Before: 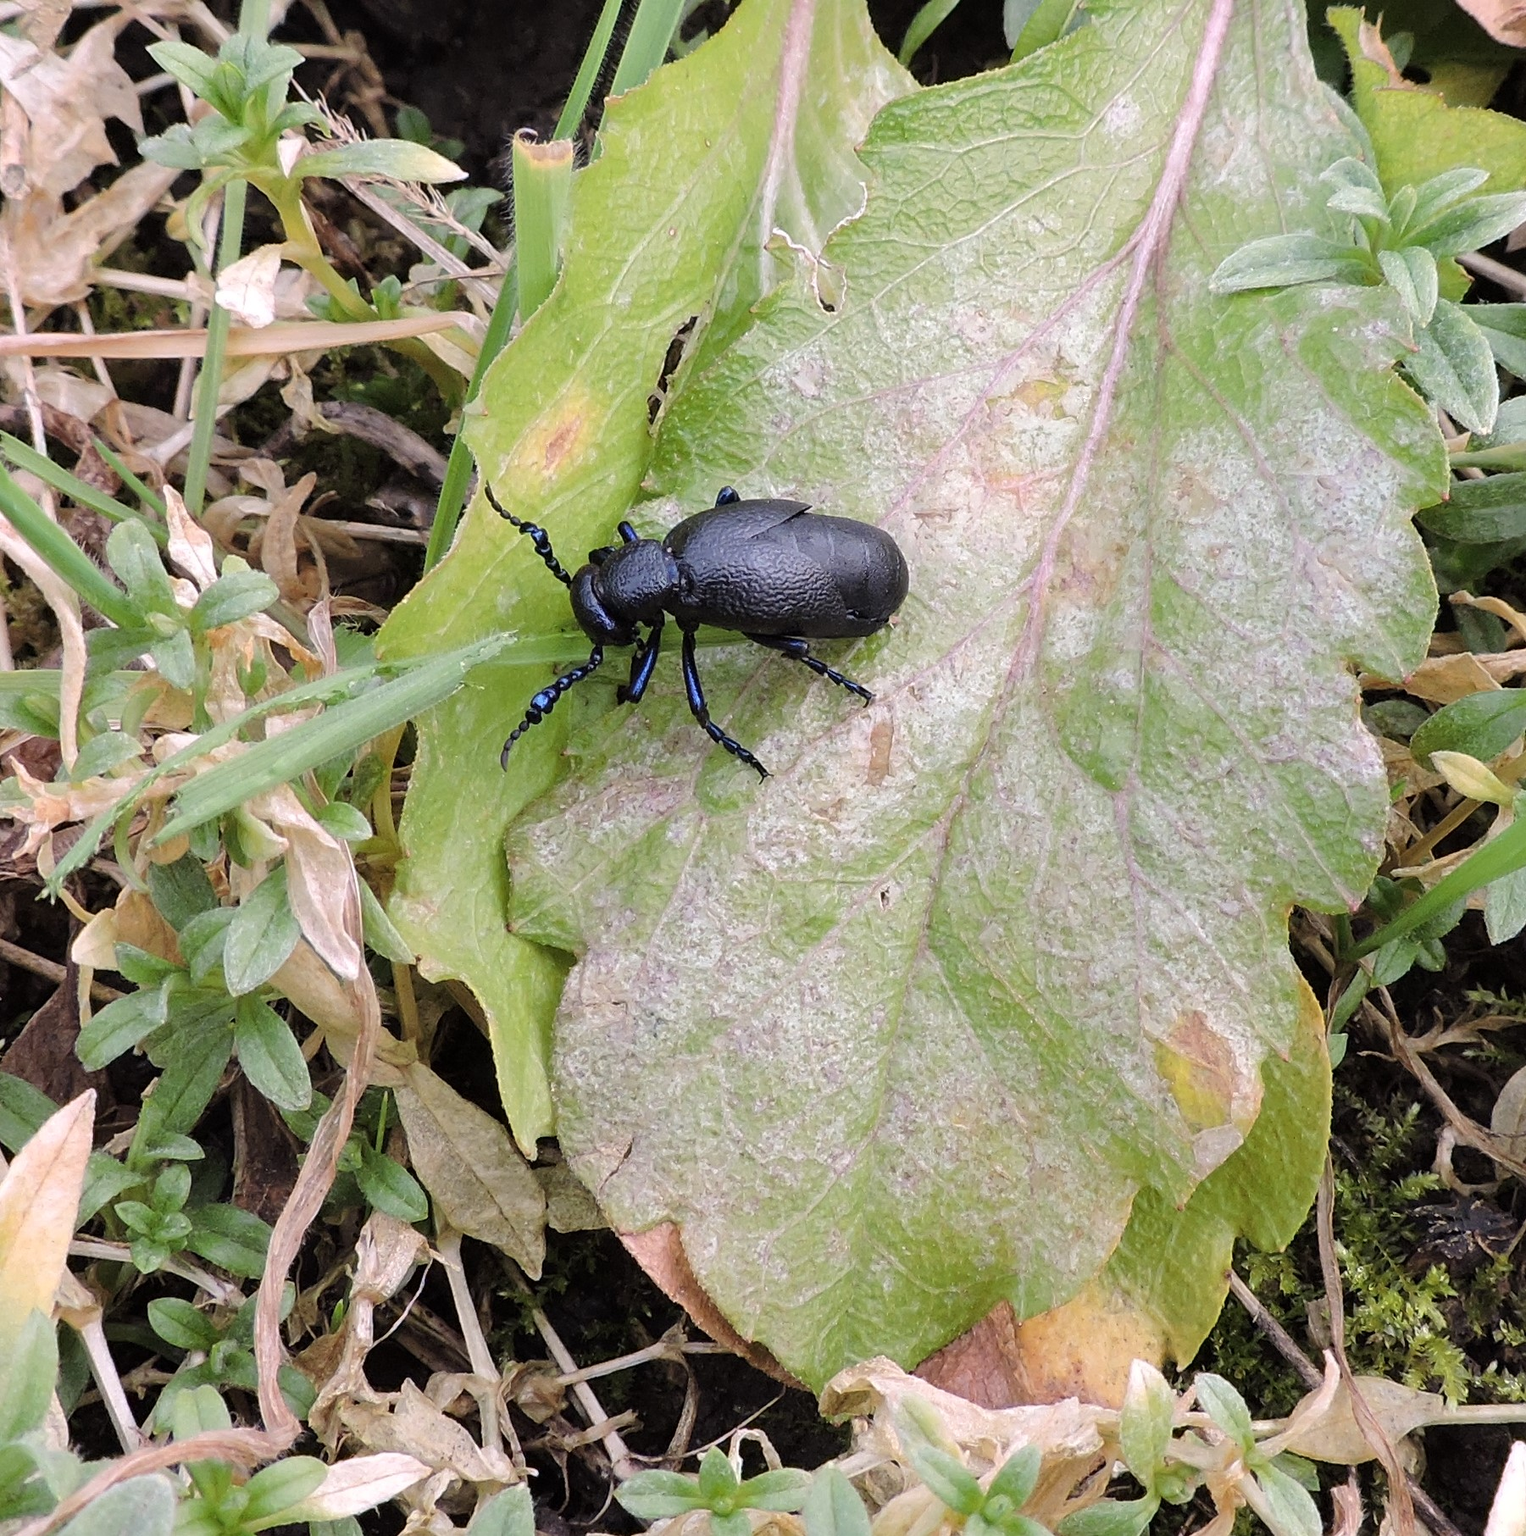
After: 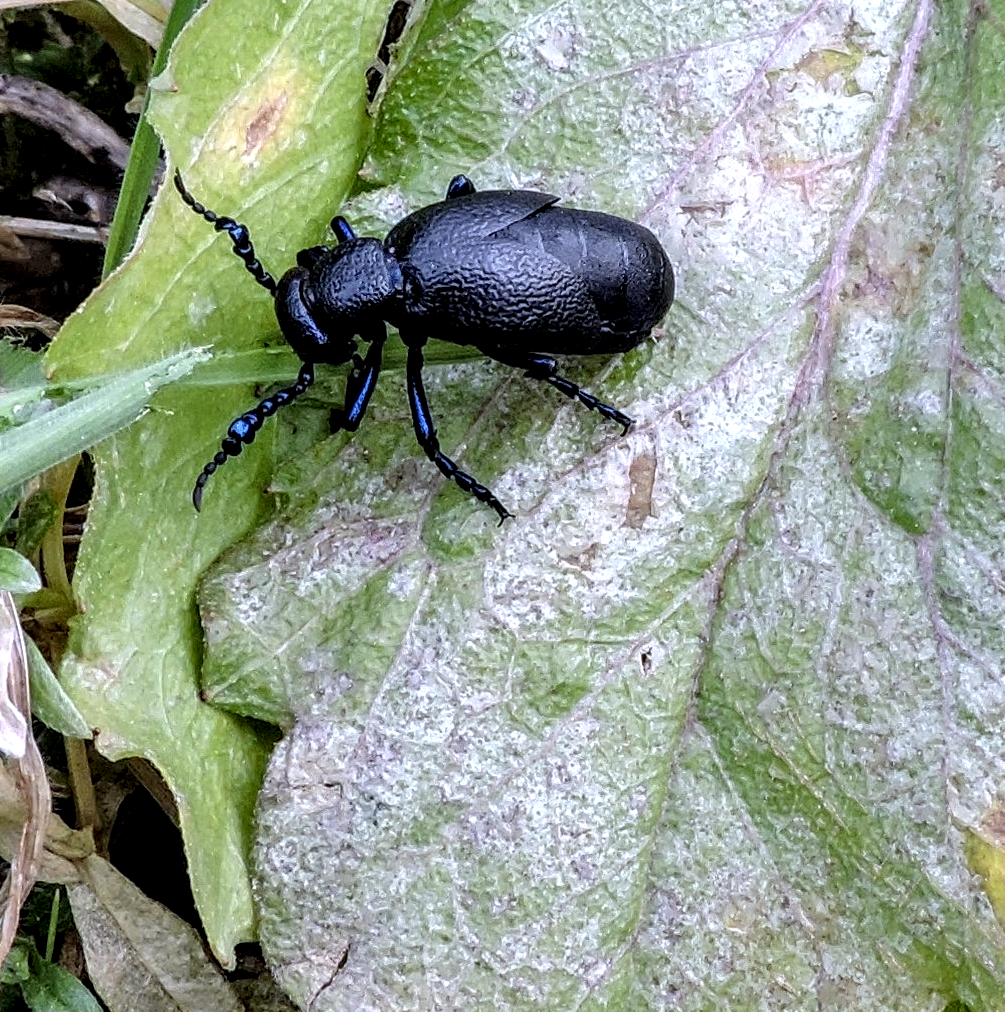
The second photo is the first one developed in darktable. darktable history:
white balance: red 0.931, blue 1.11
local contrast: highlights 20%, detail 197%
crop and rotate: left 22.13%, top 22.054%, right 22.026%, bottom 22.102%
